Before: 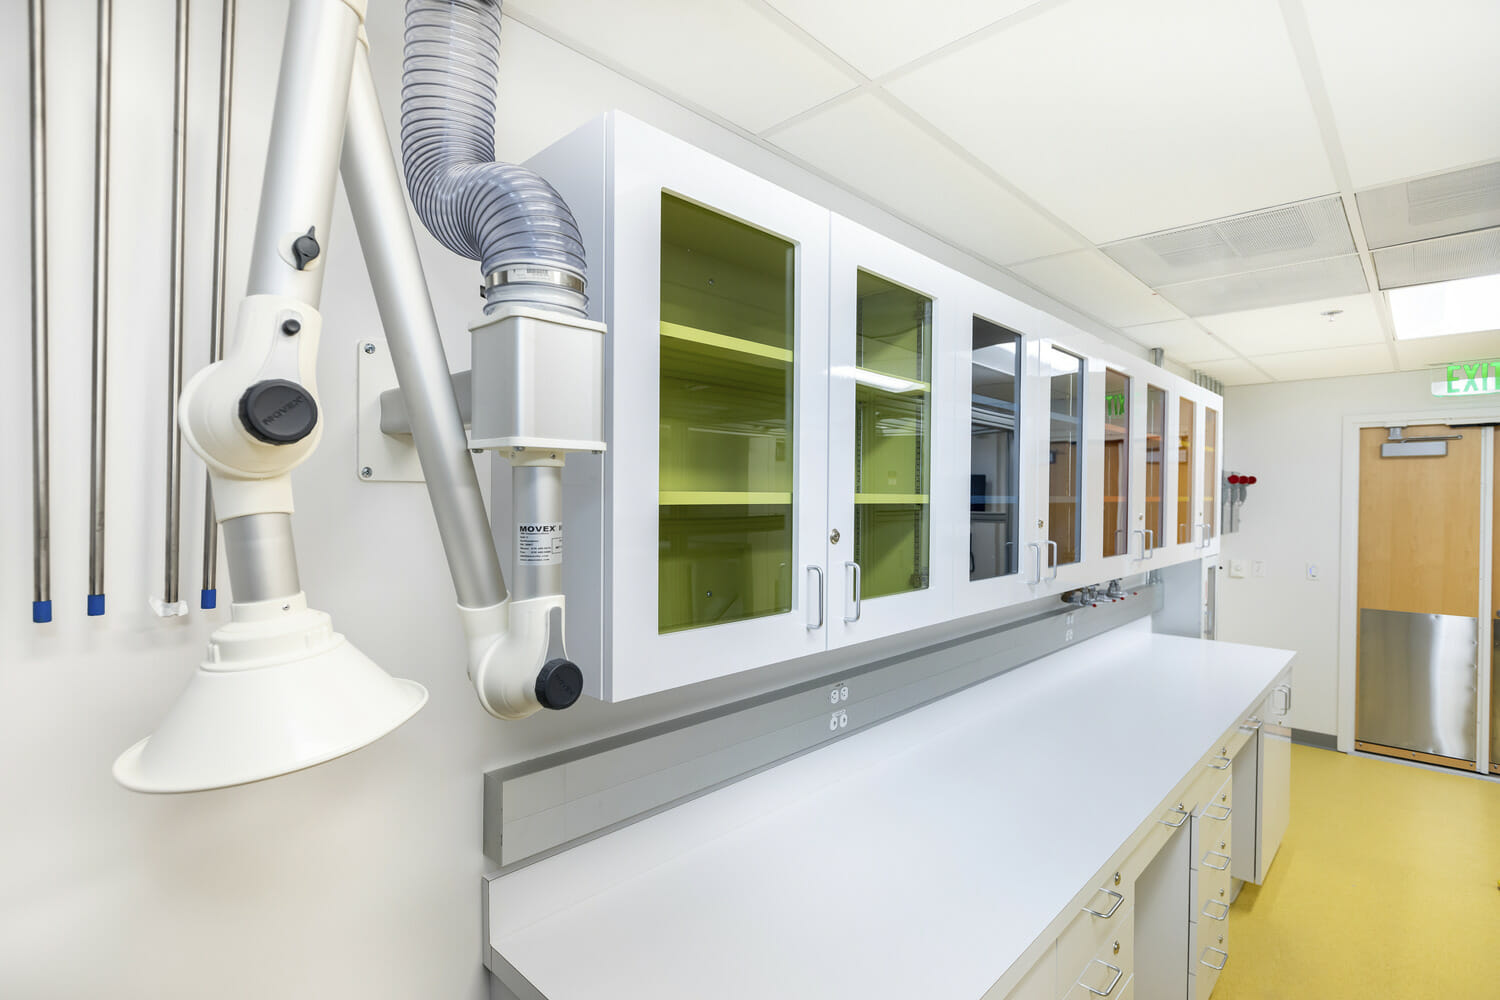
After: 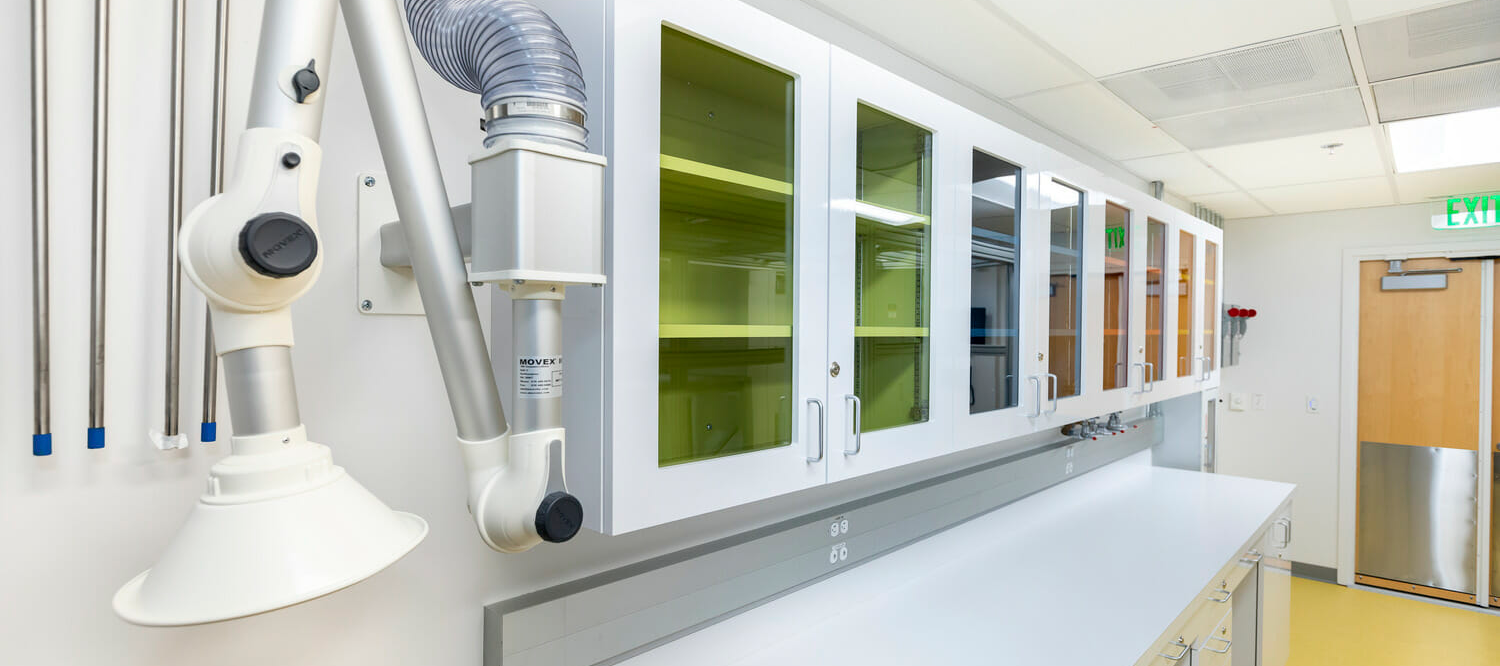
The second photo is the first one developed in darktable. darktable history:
crop: top 16.71%, bottom 16.685%
exposure: compensate exposure bias true, compensate highlight preservation false
